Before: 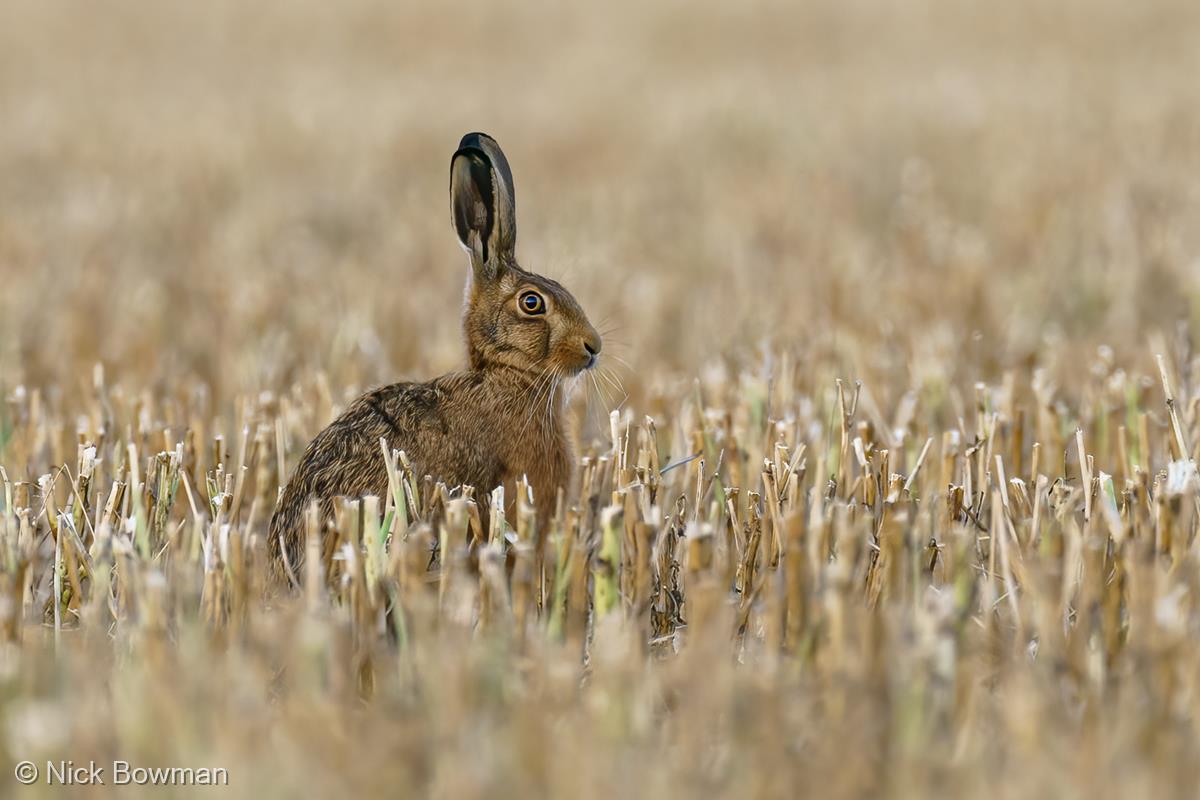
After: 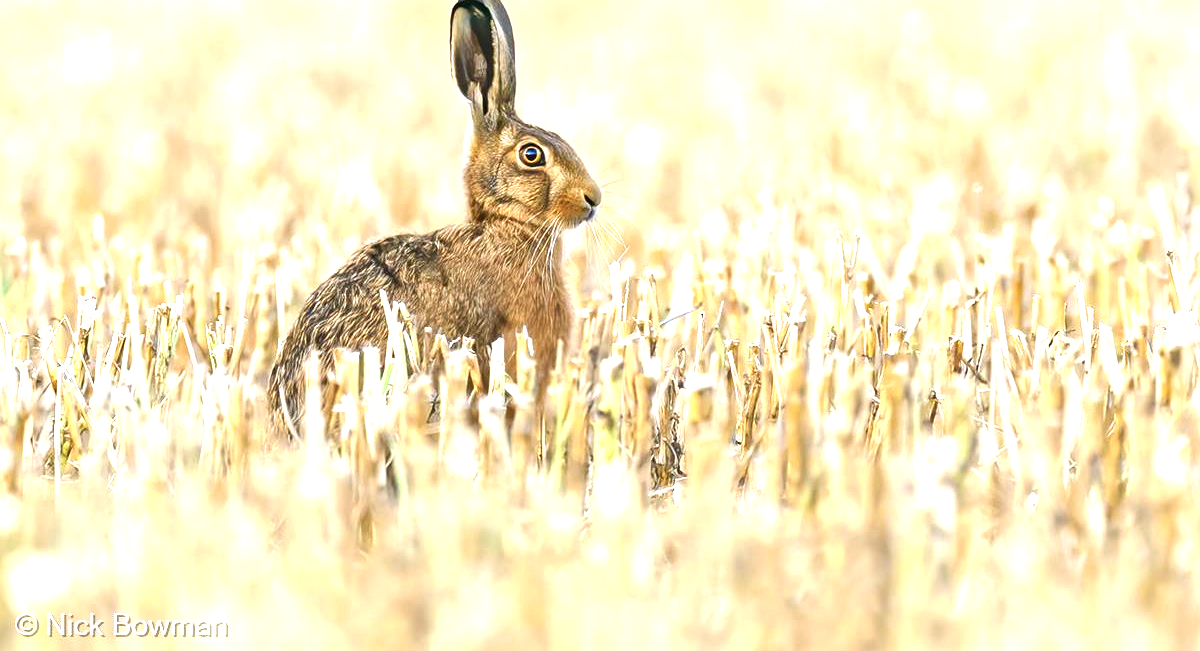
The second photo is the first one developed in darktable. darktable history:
crop and rotate: top 18.507%
exposure: black level correction 0, exposure 1.741 EV, compensate exposure bias true, compensate highlight preservation false
